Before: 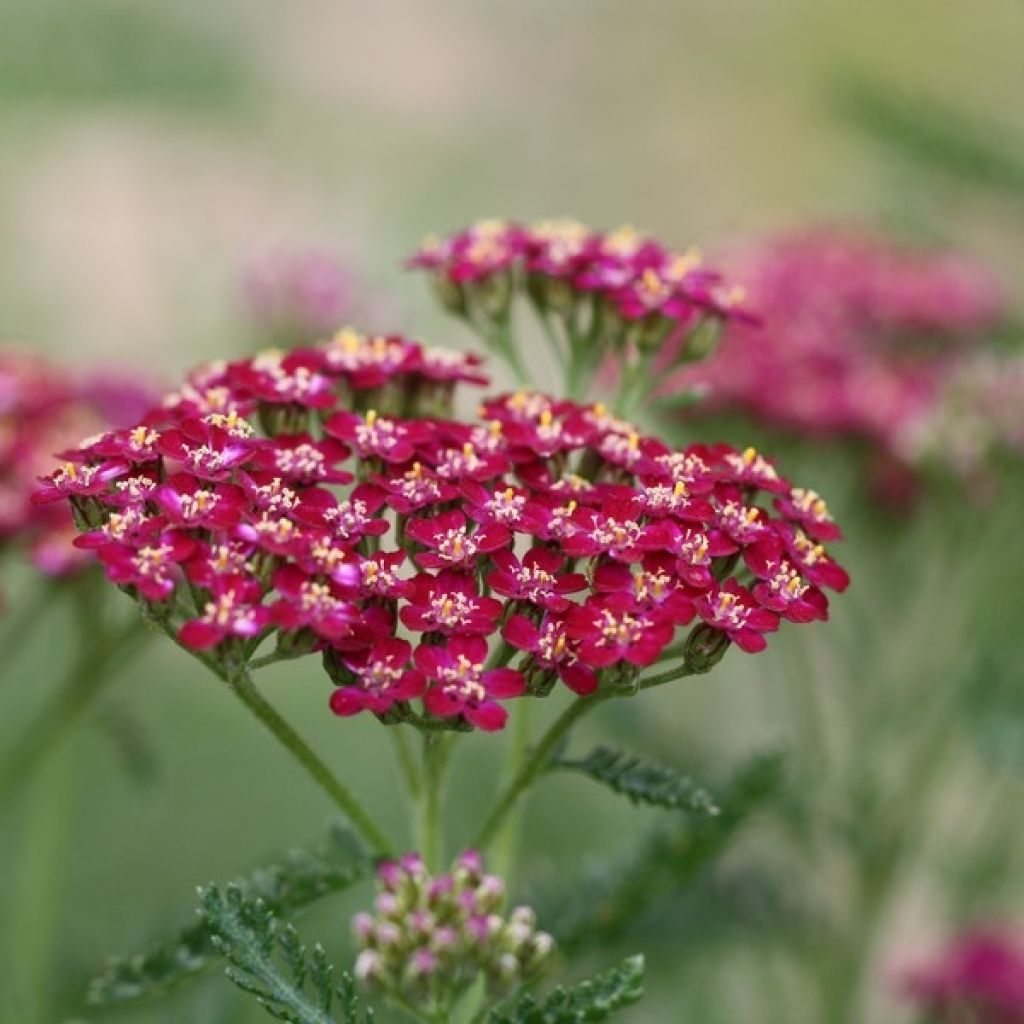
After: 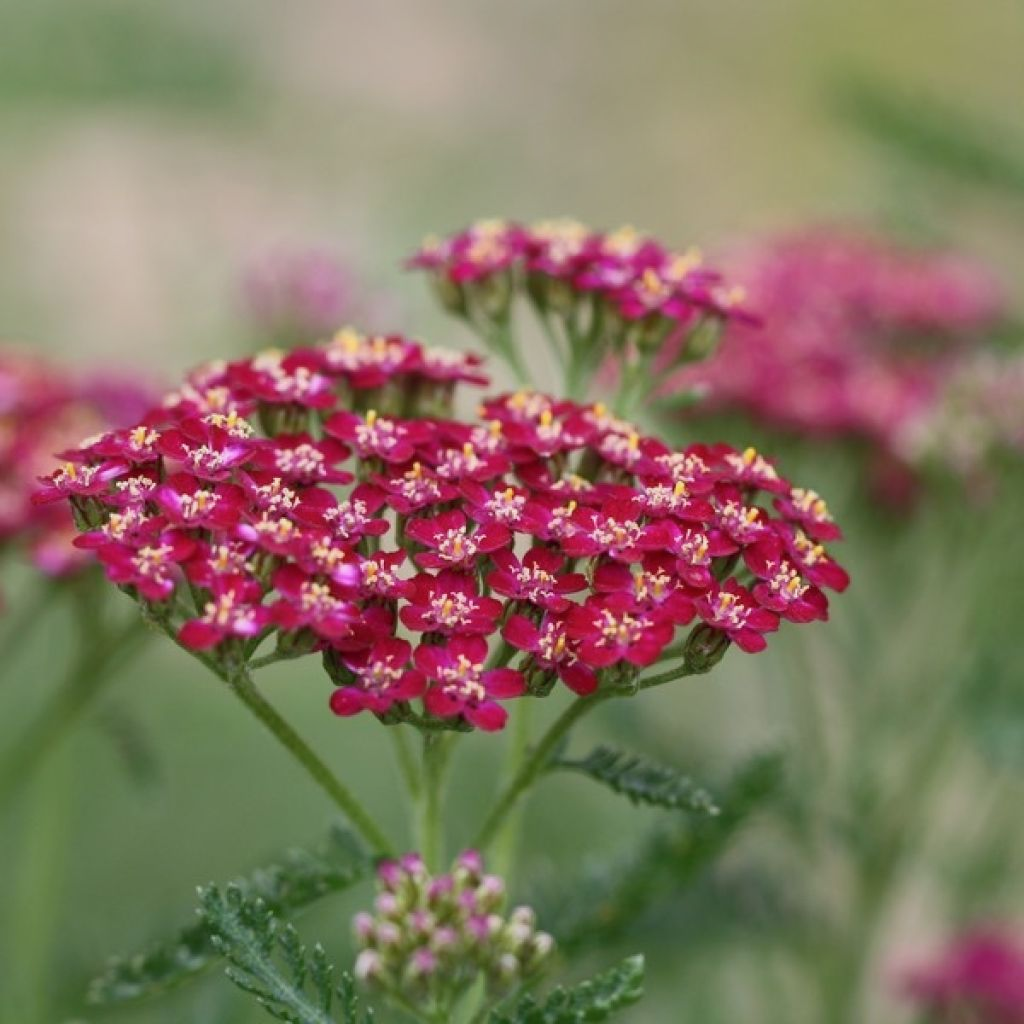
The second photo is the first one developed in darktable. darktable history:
shadows and highlights: highlights color adjustment 0.002%
